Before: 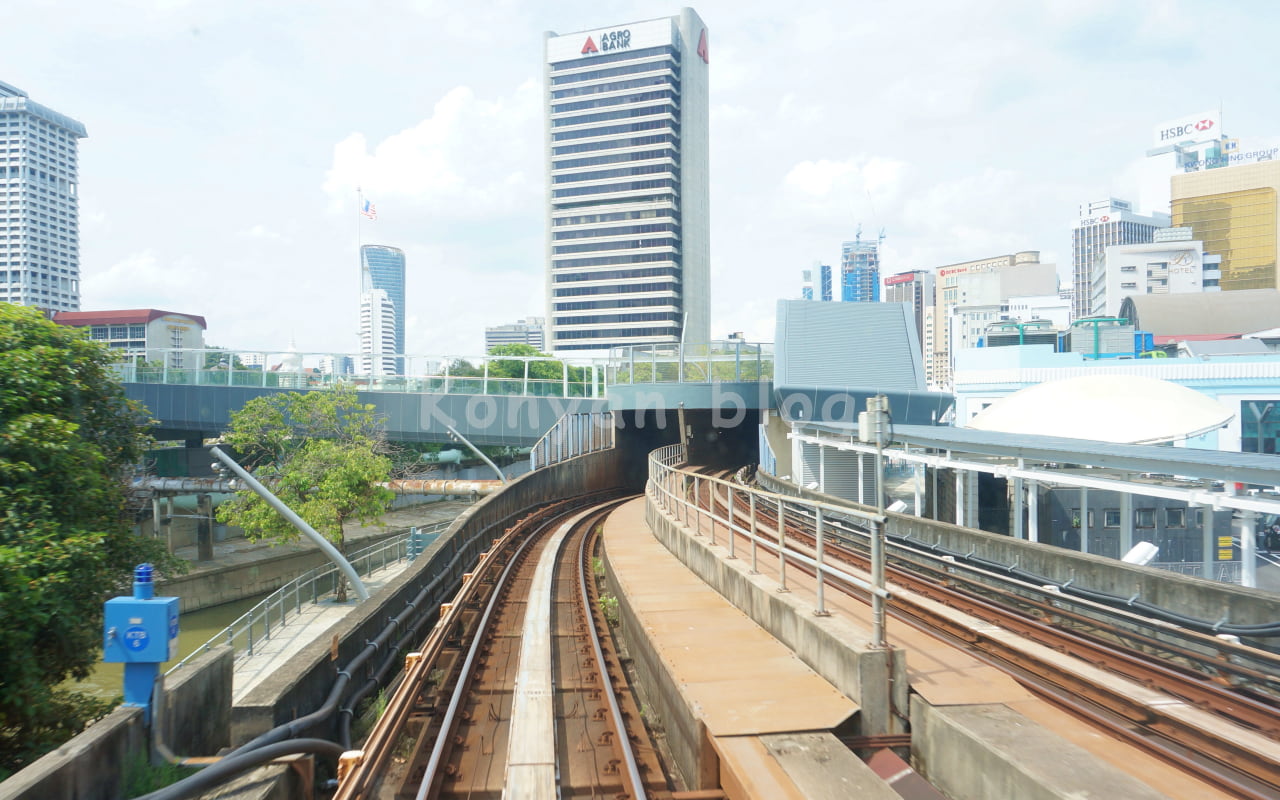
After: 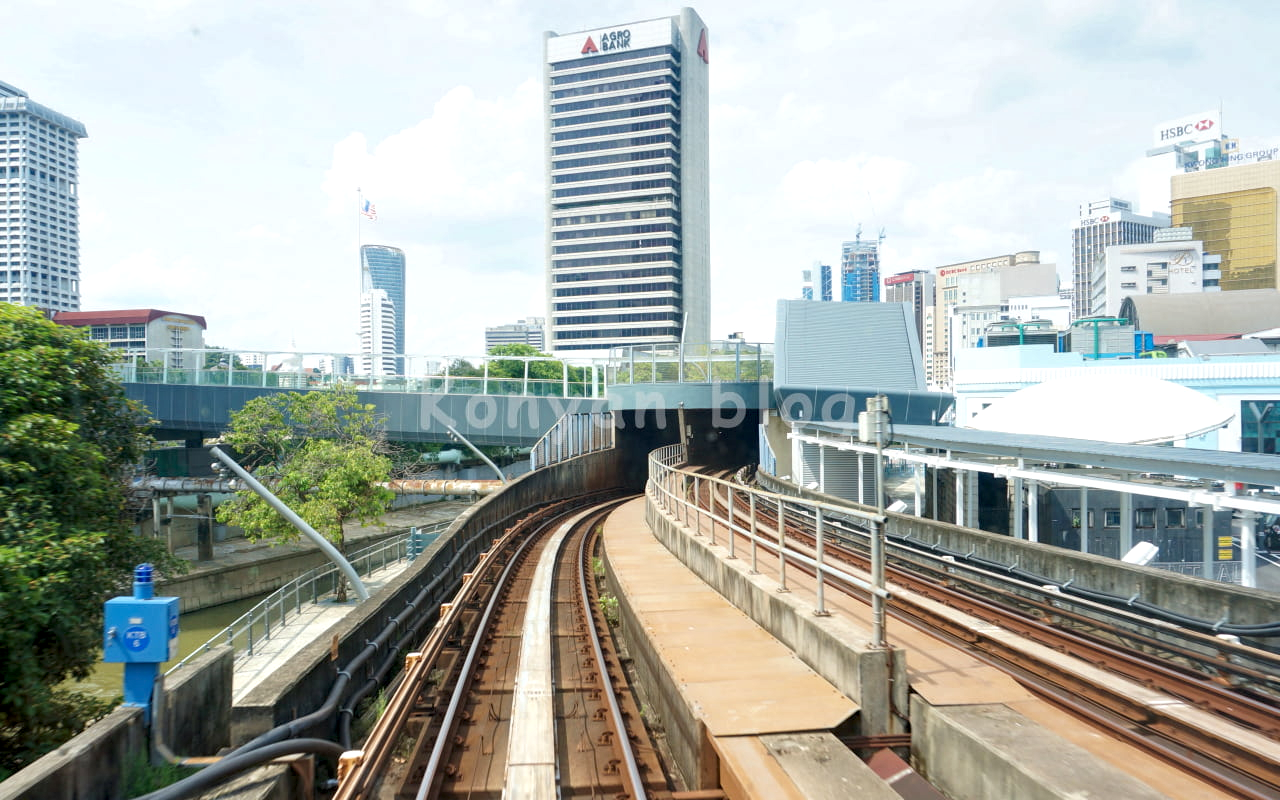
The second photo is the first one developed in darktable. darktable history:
local contrast: highlights 123%, shadows 126%, detail 140%, midtone range 0.254
haze removal: compatibility mode true, adaptive false
